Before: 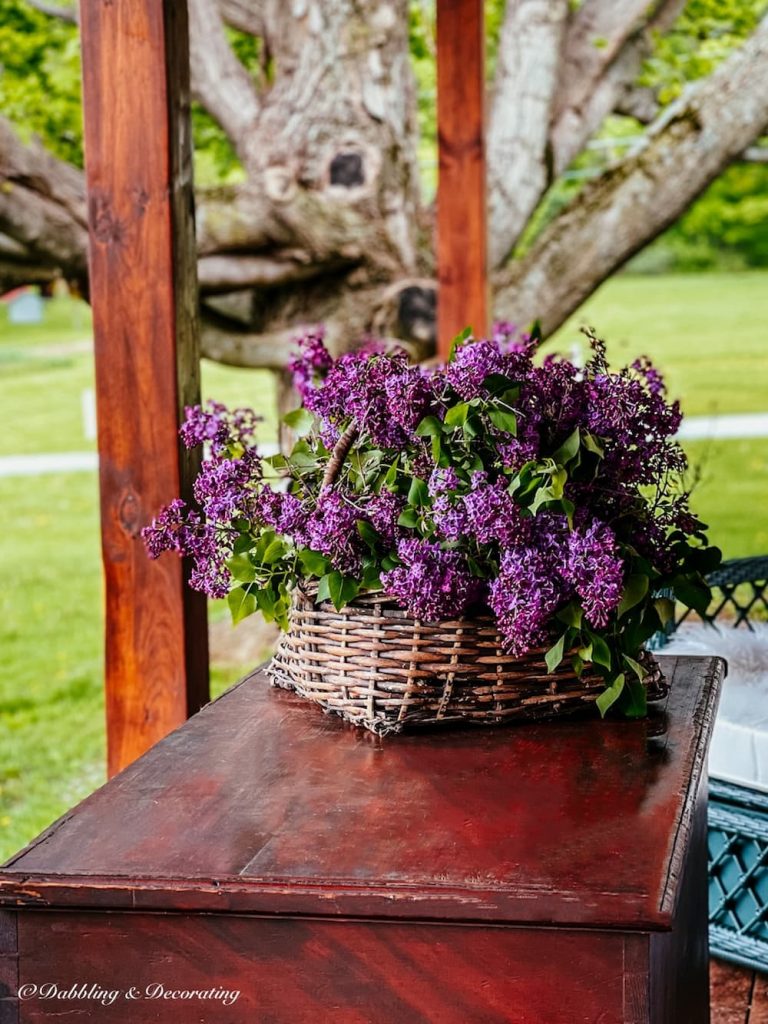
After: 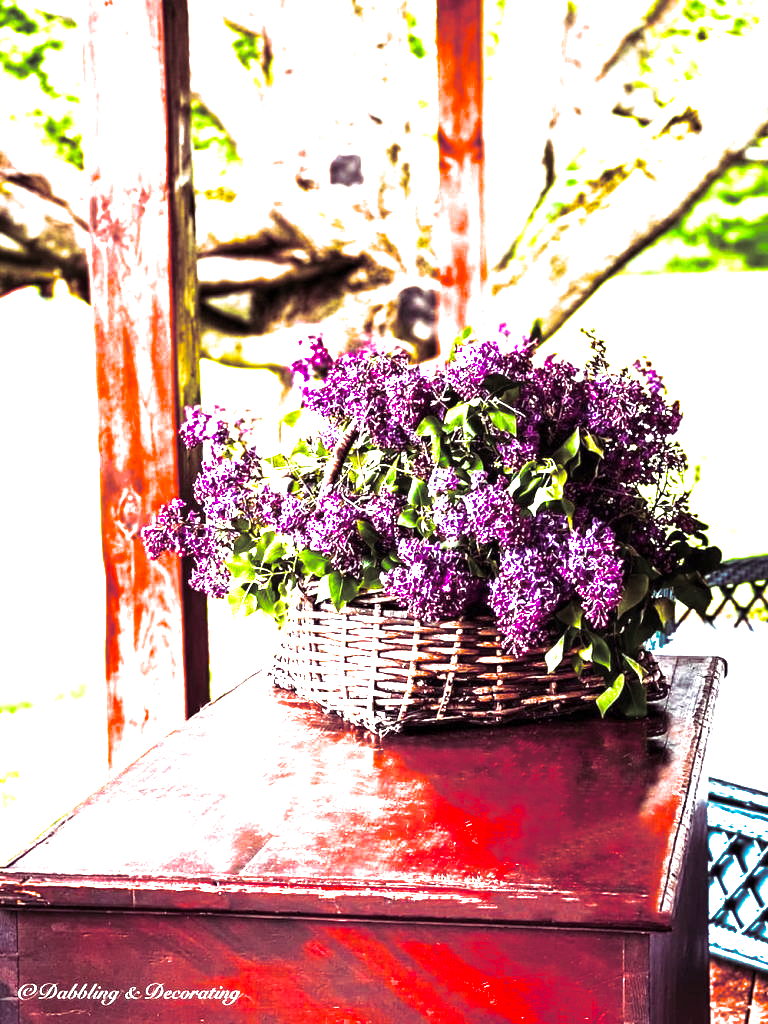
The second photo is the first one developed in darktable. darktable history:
color balance rgb: perceptual saturation grading › global saturation 25%, perceptual brilliance grading › global brilliance 35%, perceptual brilliance grading › highlights 50%, perceptual brilliance grading › mid-tones 60%, perceptual brilliance grading › shadows 35%, global vibrance 20%
split-toning: shadows › hue 316.8°, shadows › saturation 0.47, highlights › hue 201.6°, highlights › saturation 0, balance -41.97, compress 28.01%
